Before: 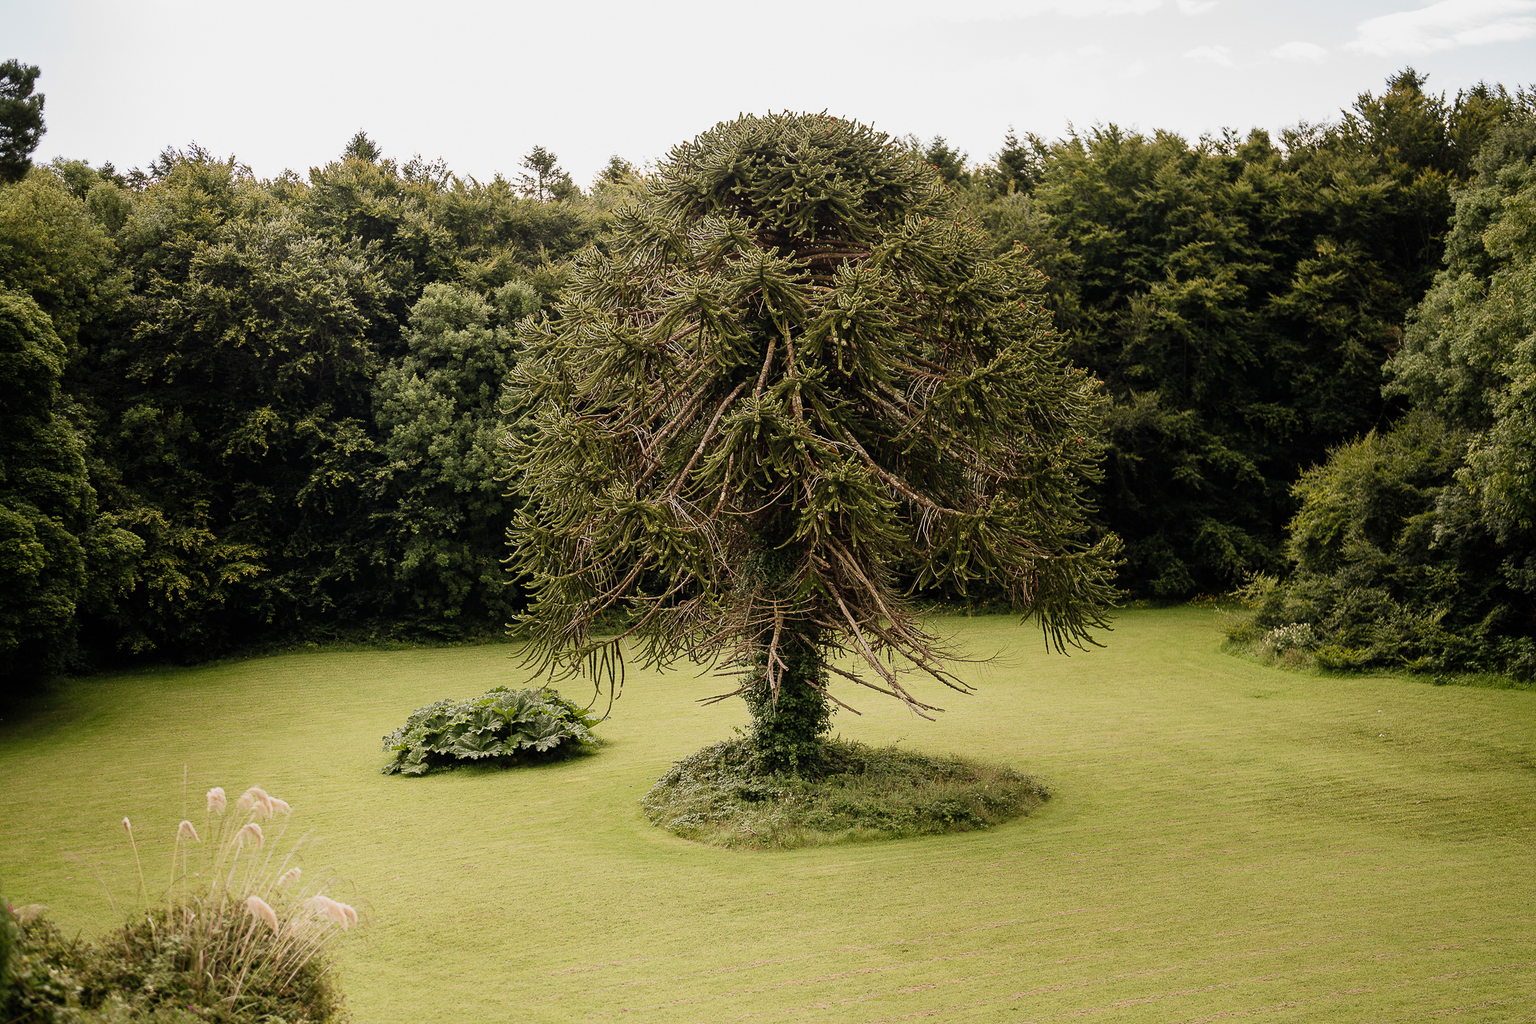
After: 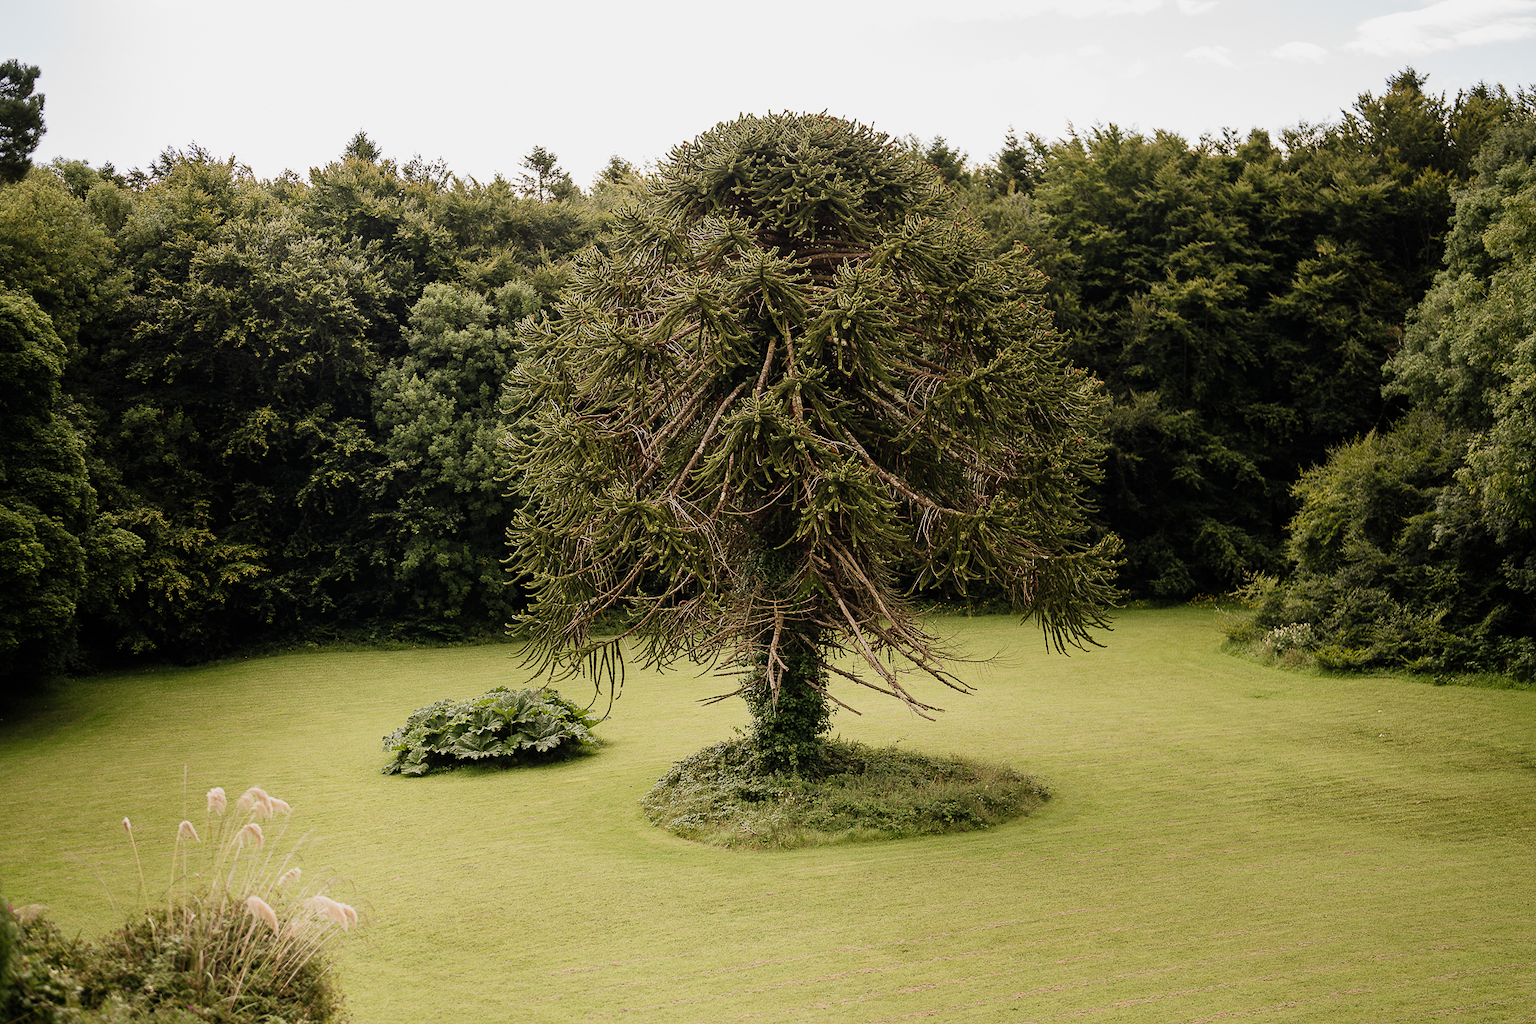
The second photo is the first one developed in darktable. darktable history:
contrast brightness saturation: saturation -0.021
